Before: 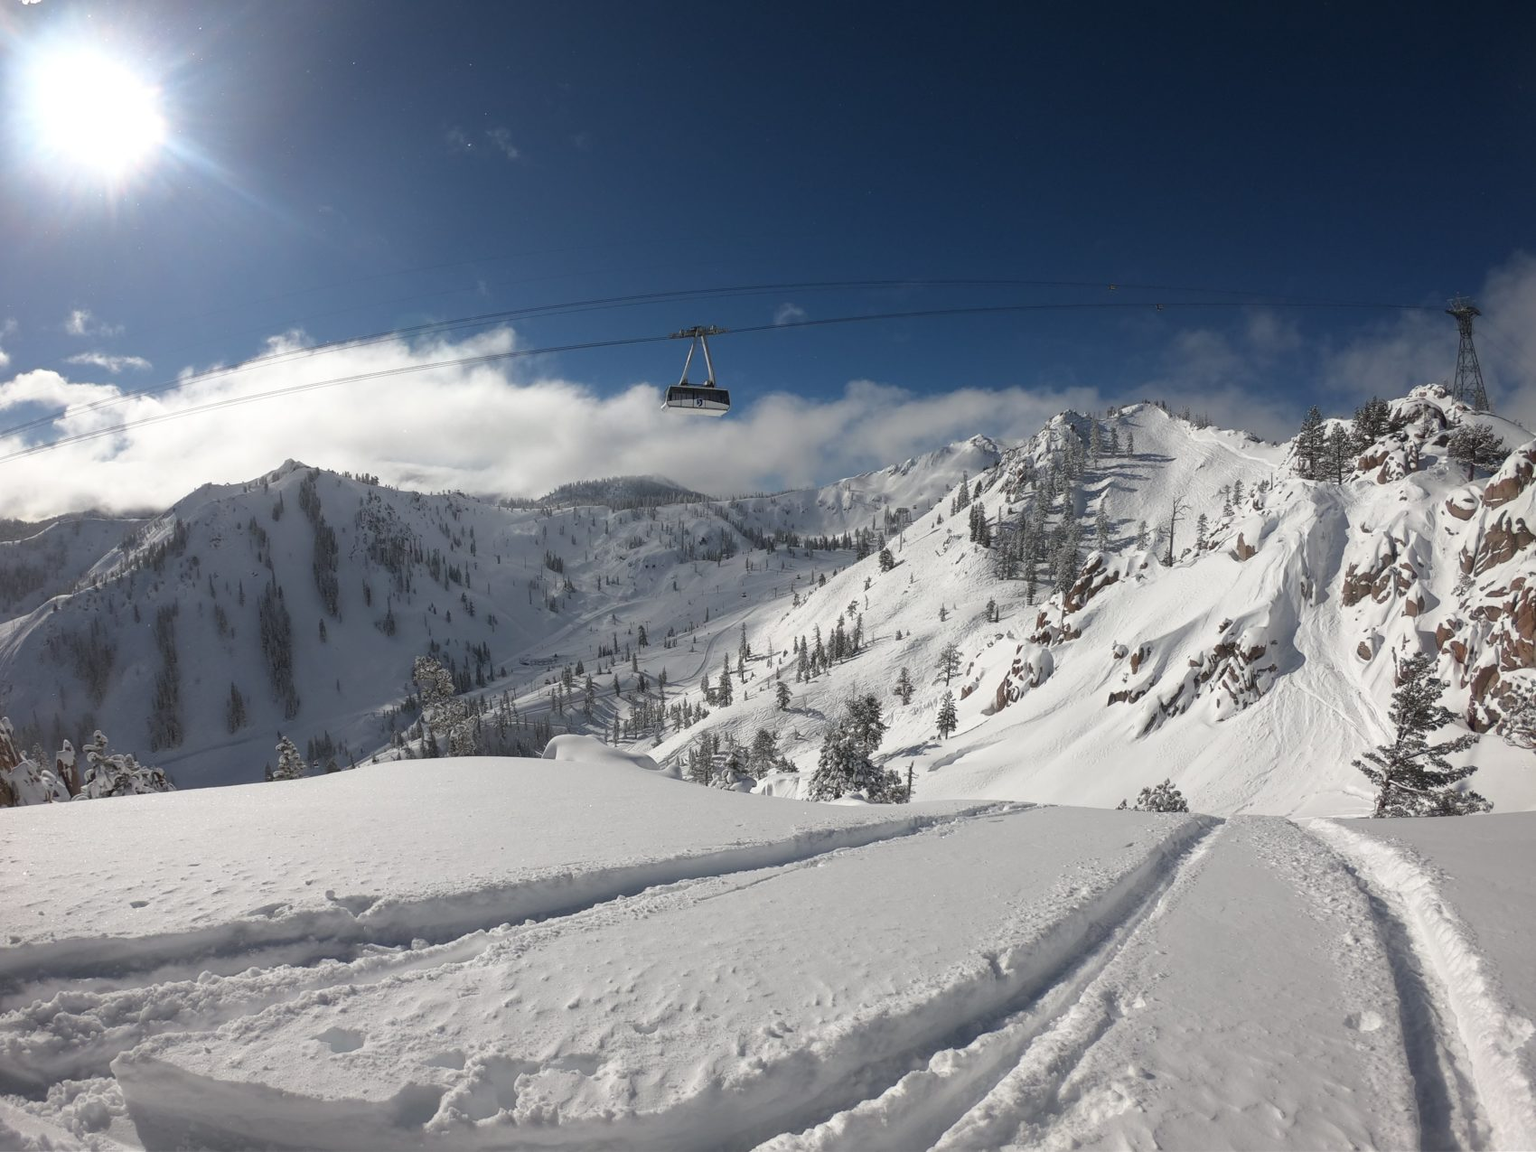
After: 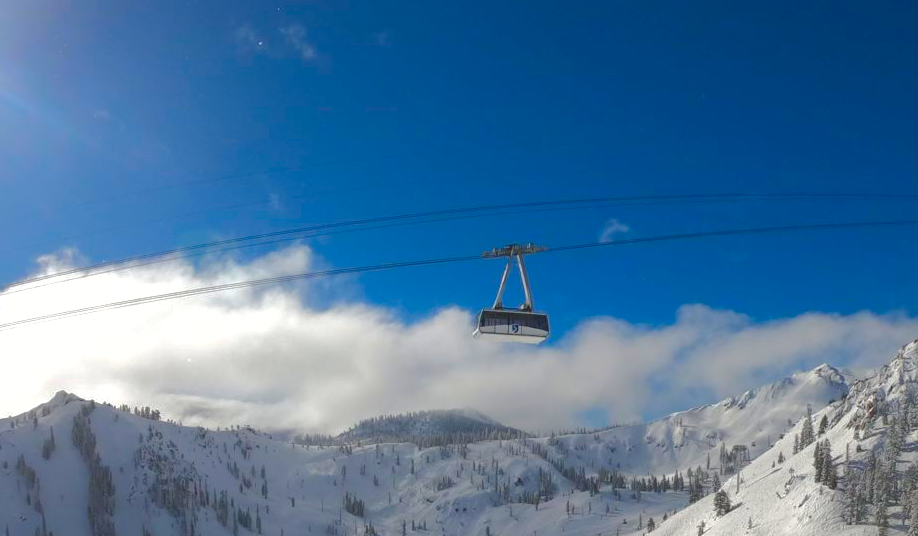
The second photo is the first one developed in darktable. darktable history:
color balance rgb: global offset › luminance 0.49%, perceptual saturation grading › global saturation 20%, perceptual saturation grading › highlights -25.856%, perceptual saturation grading › shadows 49.523%, perceptual brilliance grading › global brilliance 9.784%, perceptual brilliance grading › shadows 15.818%
crop: left 15.239%, top 9.194%, right 30.72%, bottom 48.689%
contrast brightness saturation: brightness -0.015, saturation 0.342
exposure: exposure -0.182 EV, compensate highlight preservation false
shadows and highlights: shadows 40.16, highlights -59.87
